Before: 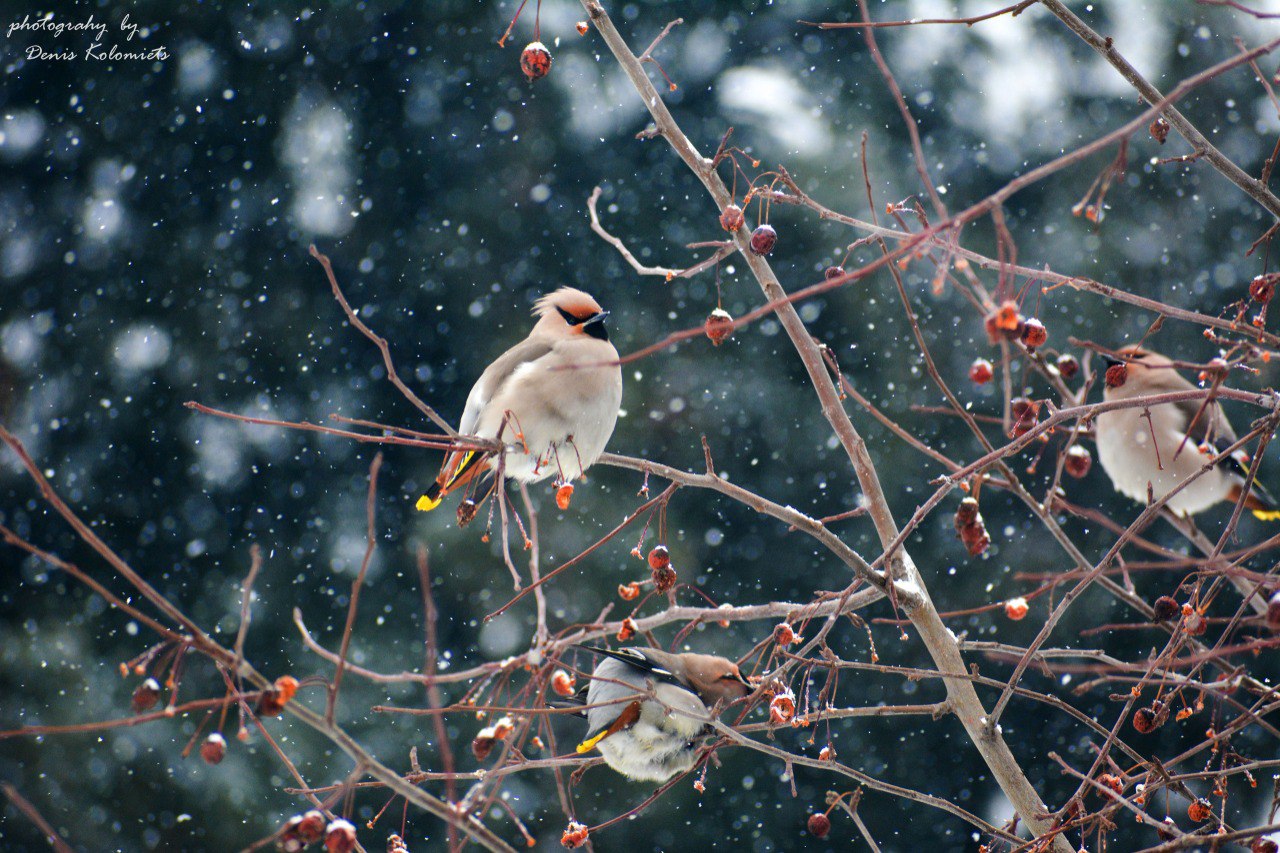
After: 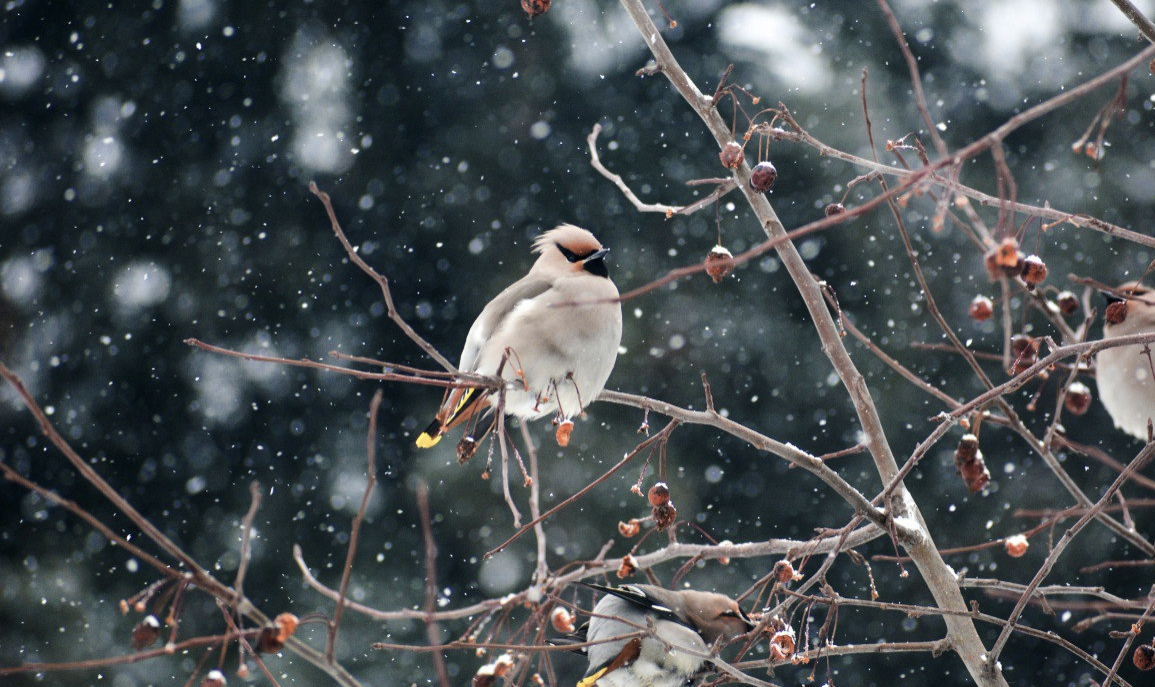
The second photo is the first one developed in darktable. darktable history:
crop: top 7.416%, right 9.745%, bottom 12.031%
contrast brightness saturation: contrast 0.103, saturation -0.379
